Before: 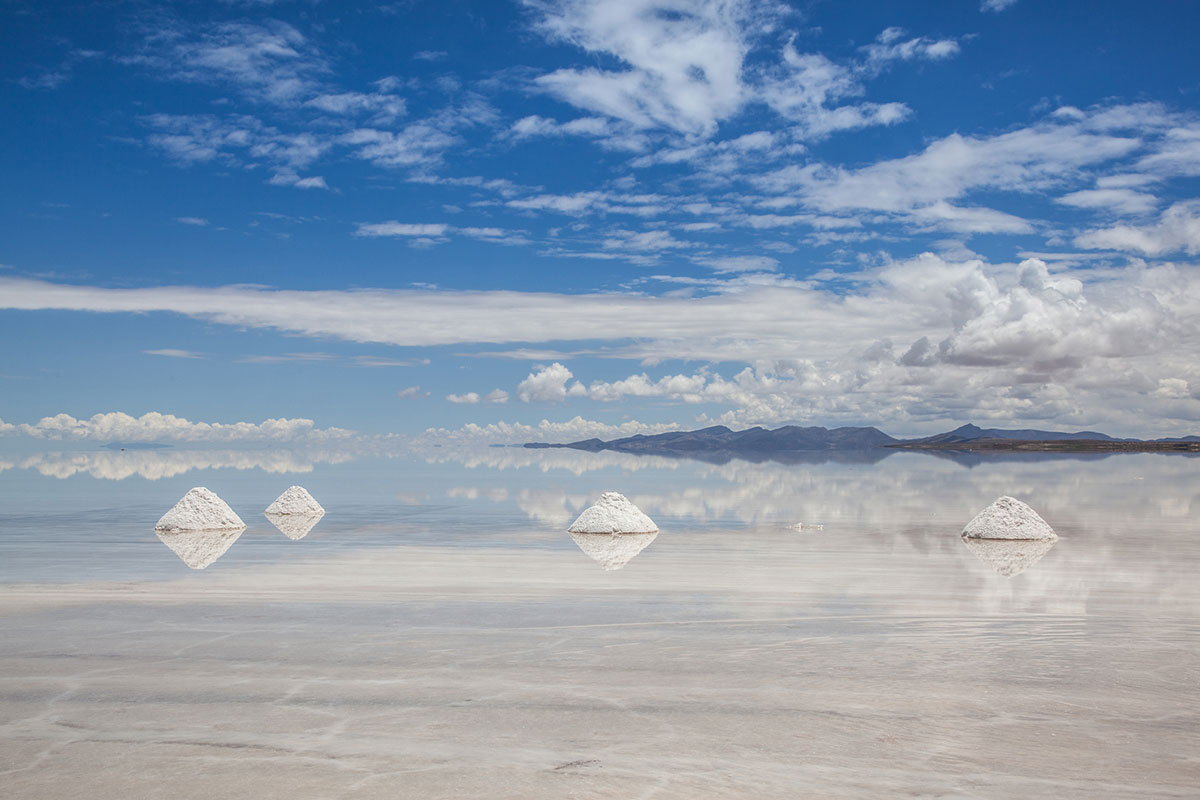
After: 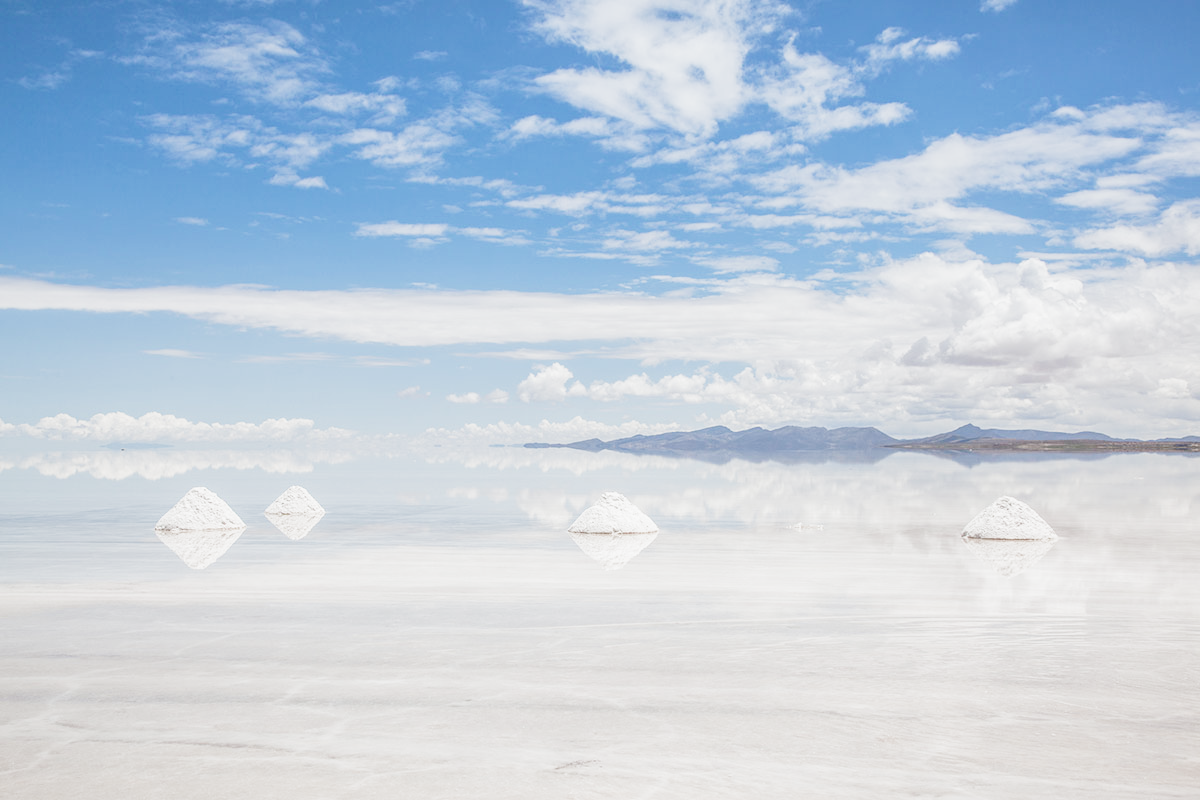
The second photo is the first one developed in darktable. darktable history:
filmic rgb: middle gray luminance 4.4%, black relative exposure -13.08 EV, white relative exposure 5.03 EV, target black luminance 0%, hardness 5.16, latitude 59.64%, contrast 0.753, highlights saturation mix 5.12%, shadows ↔ highlights balance 25.95%, preserve chrominance no, color science v3 (2019), use custom middle-gray values true
